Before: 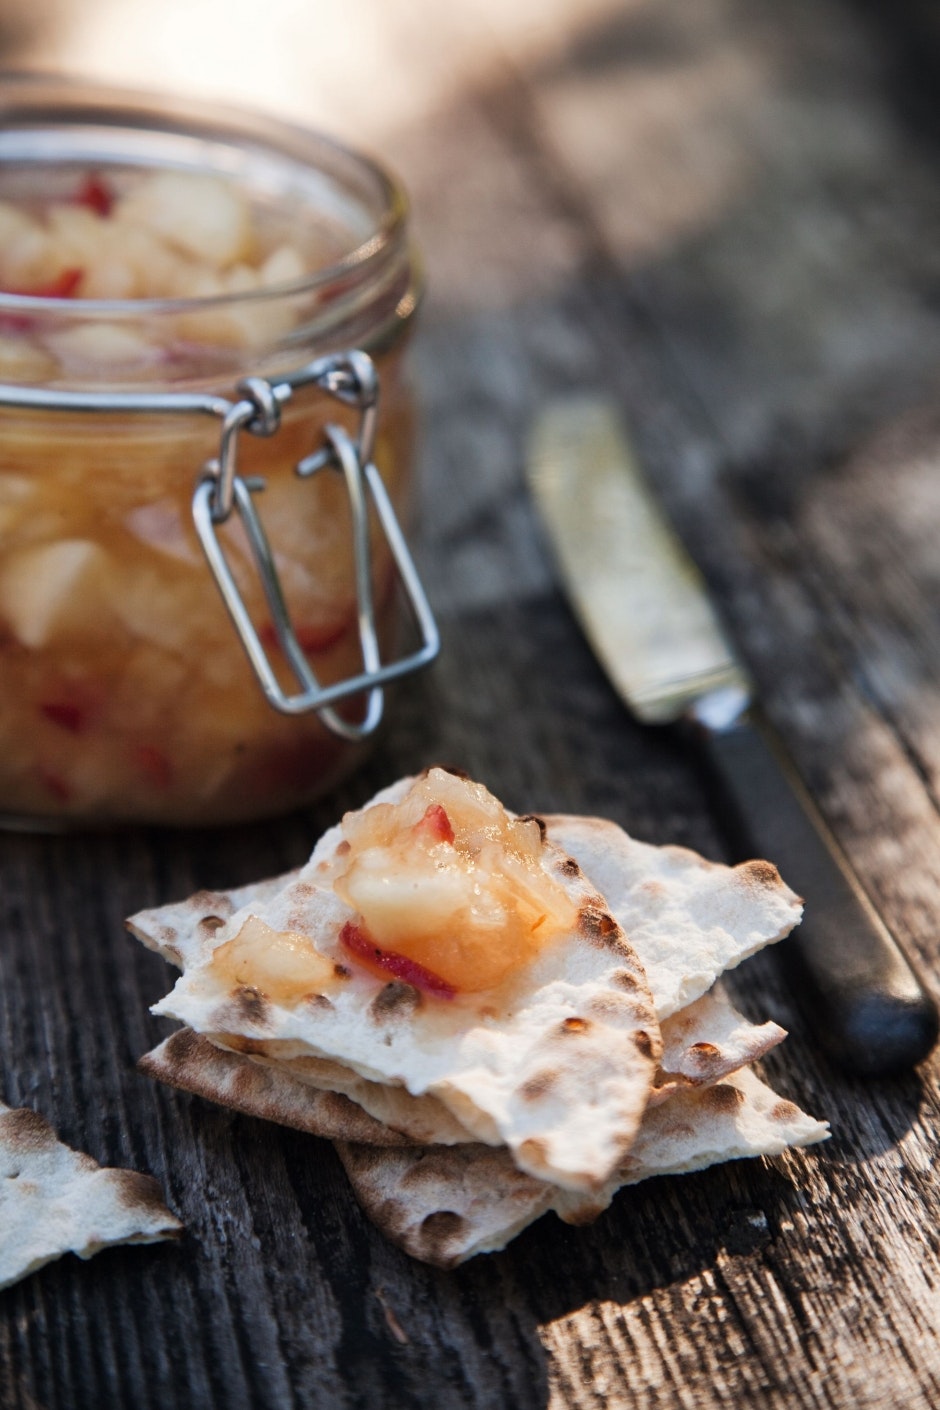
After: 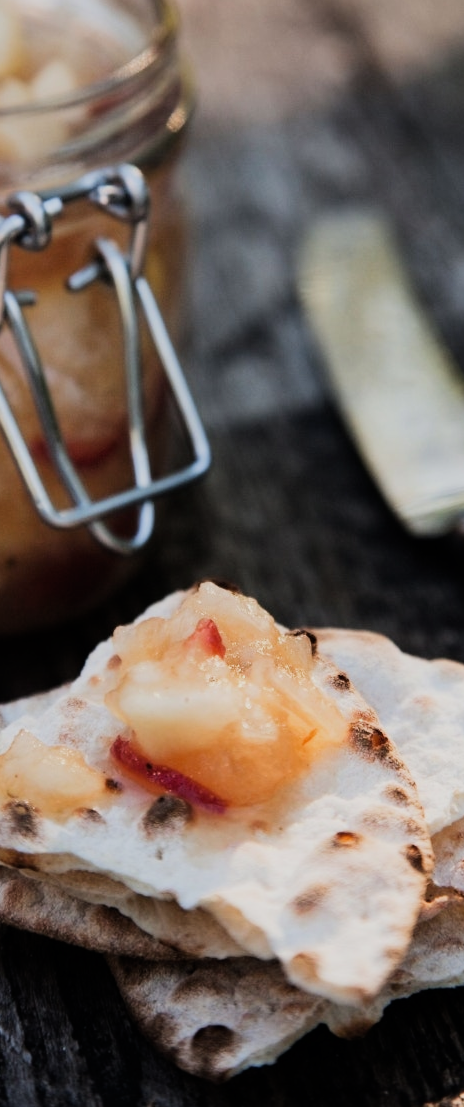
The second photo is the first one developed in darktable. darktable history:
crop and rotate: angle 0.02°, left 24.353%, top 13.219%, right 26.156%, bottom 8.224%
filmic rgb: black relative exposure -7.5 EV, white relative exposure 5 EV, hardness 3.31, contrast 1.3, contrast in shadows safe
